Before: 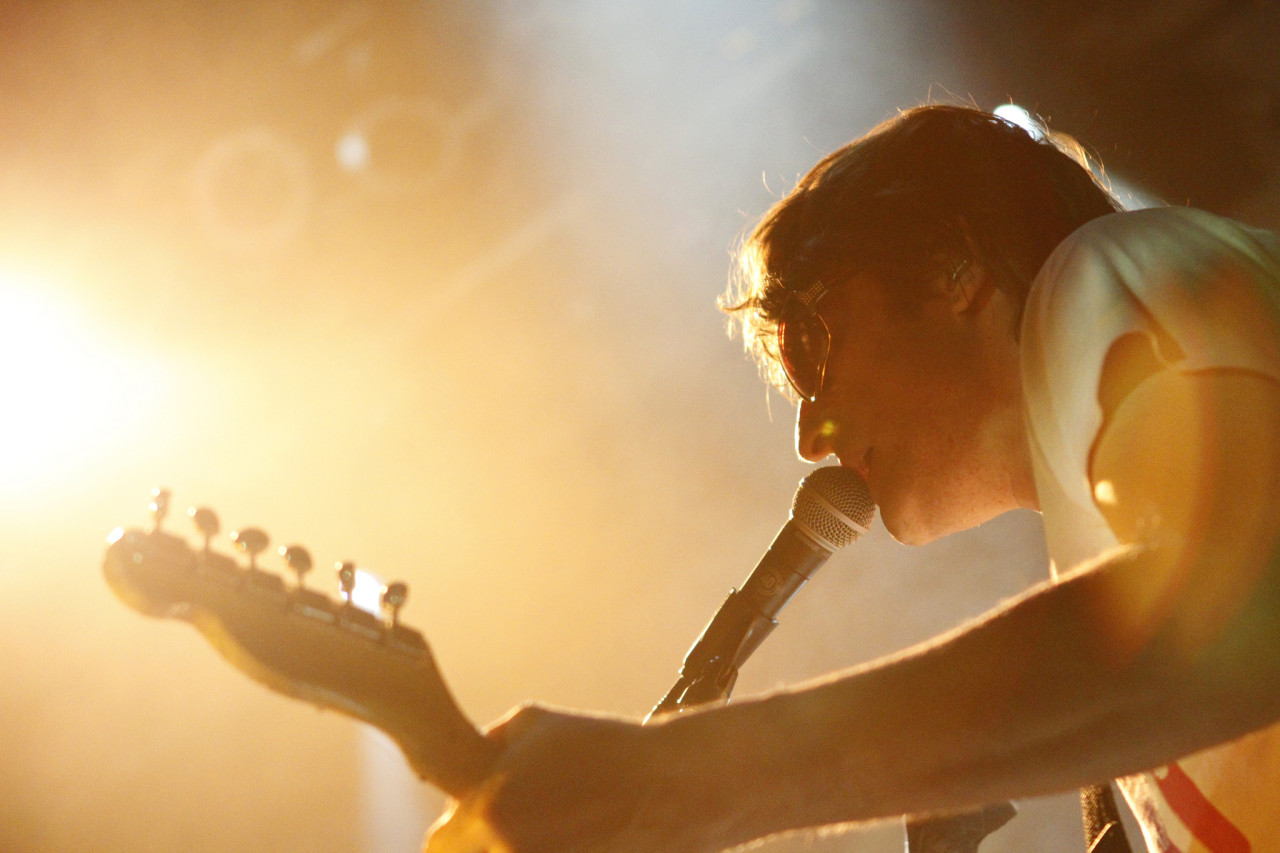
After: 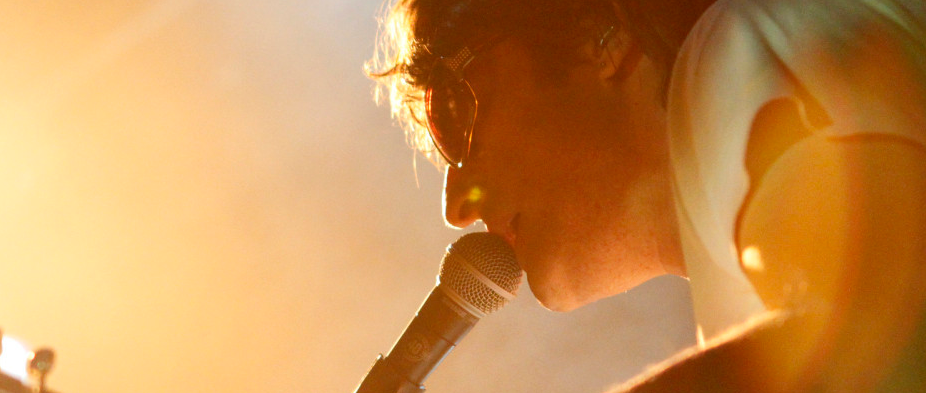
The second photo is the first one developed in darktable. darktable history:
crop and rotate: left 27.652%, top 27.514%, bottom 26.298%
